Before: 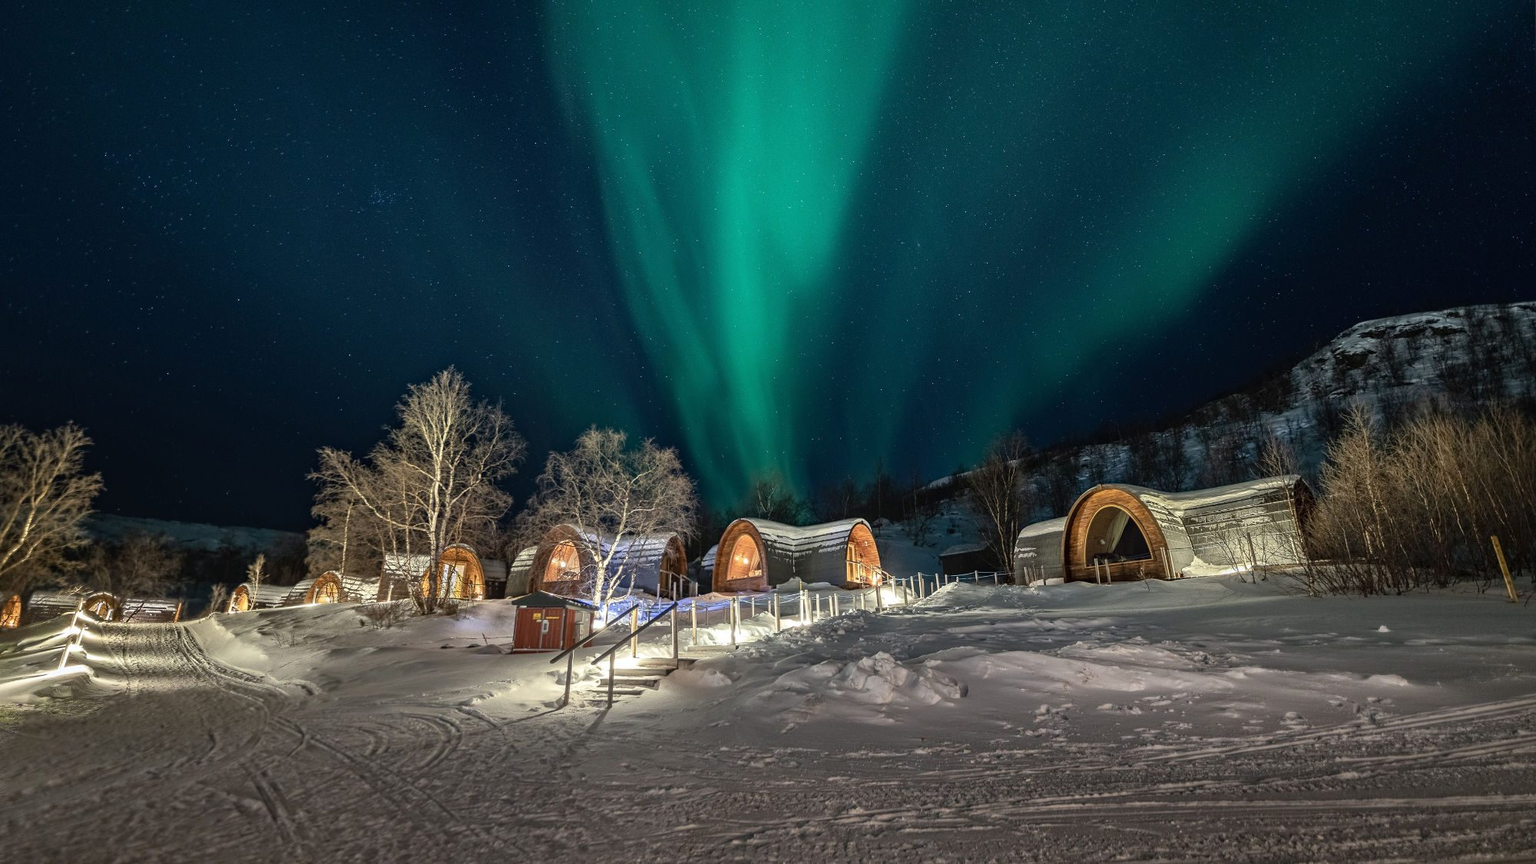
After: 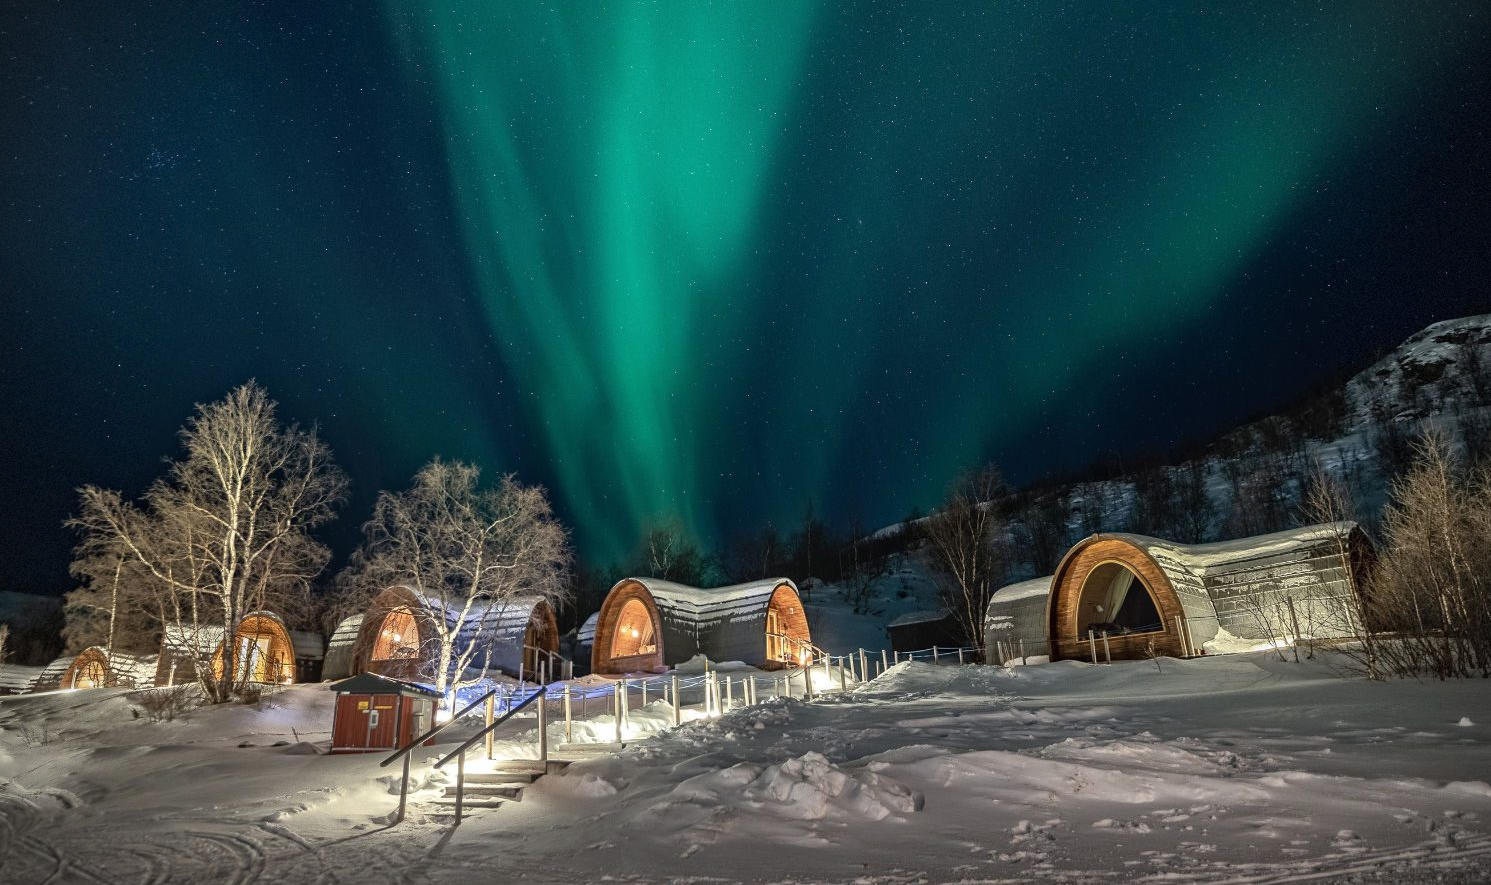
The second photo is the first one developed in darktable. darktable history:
crop: left 16.804%, top 8.627%, right 8.641%, bottom 12.661%
vignetting: dithering 8-bit output
